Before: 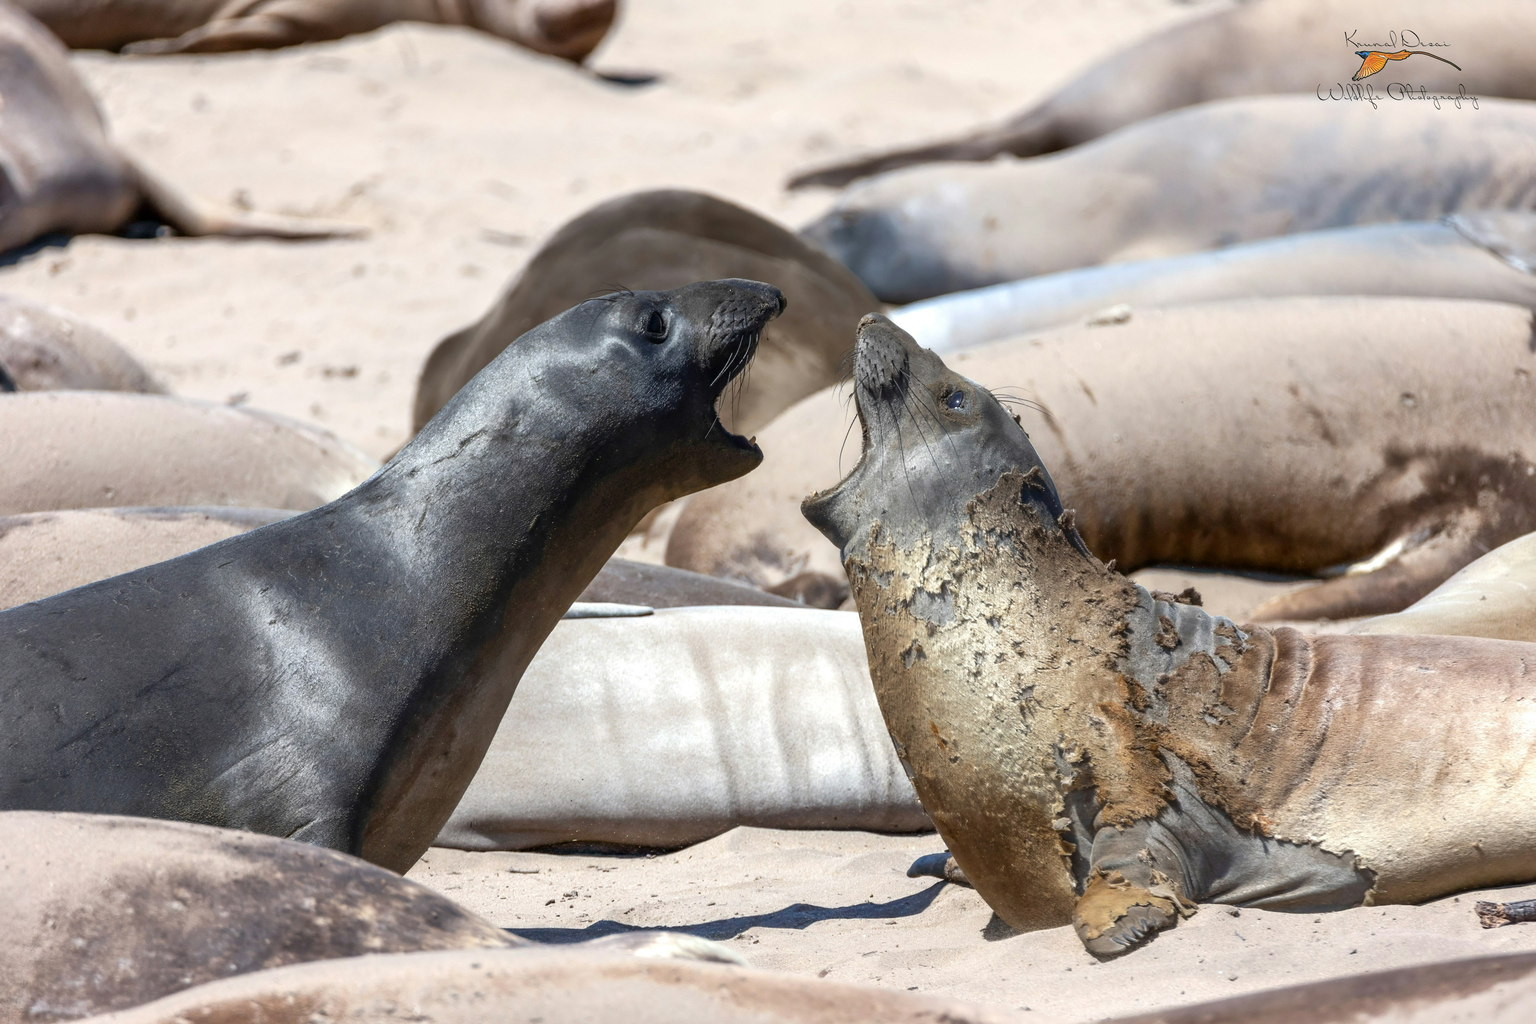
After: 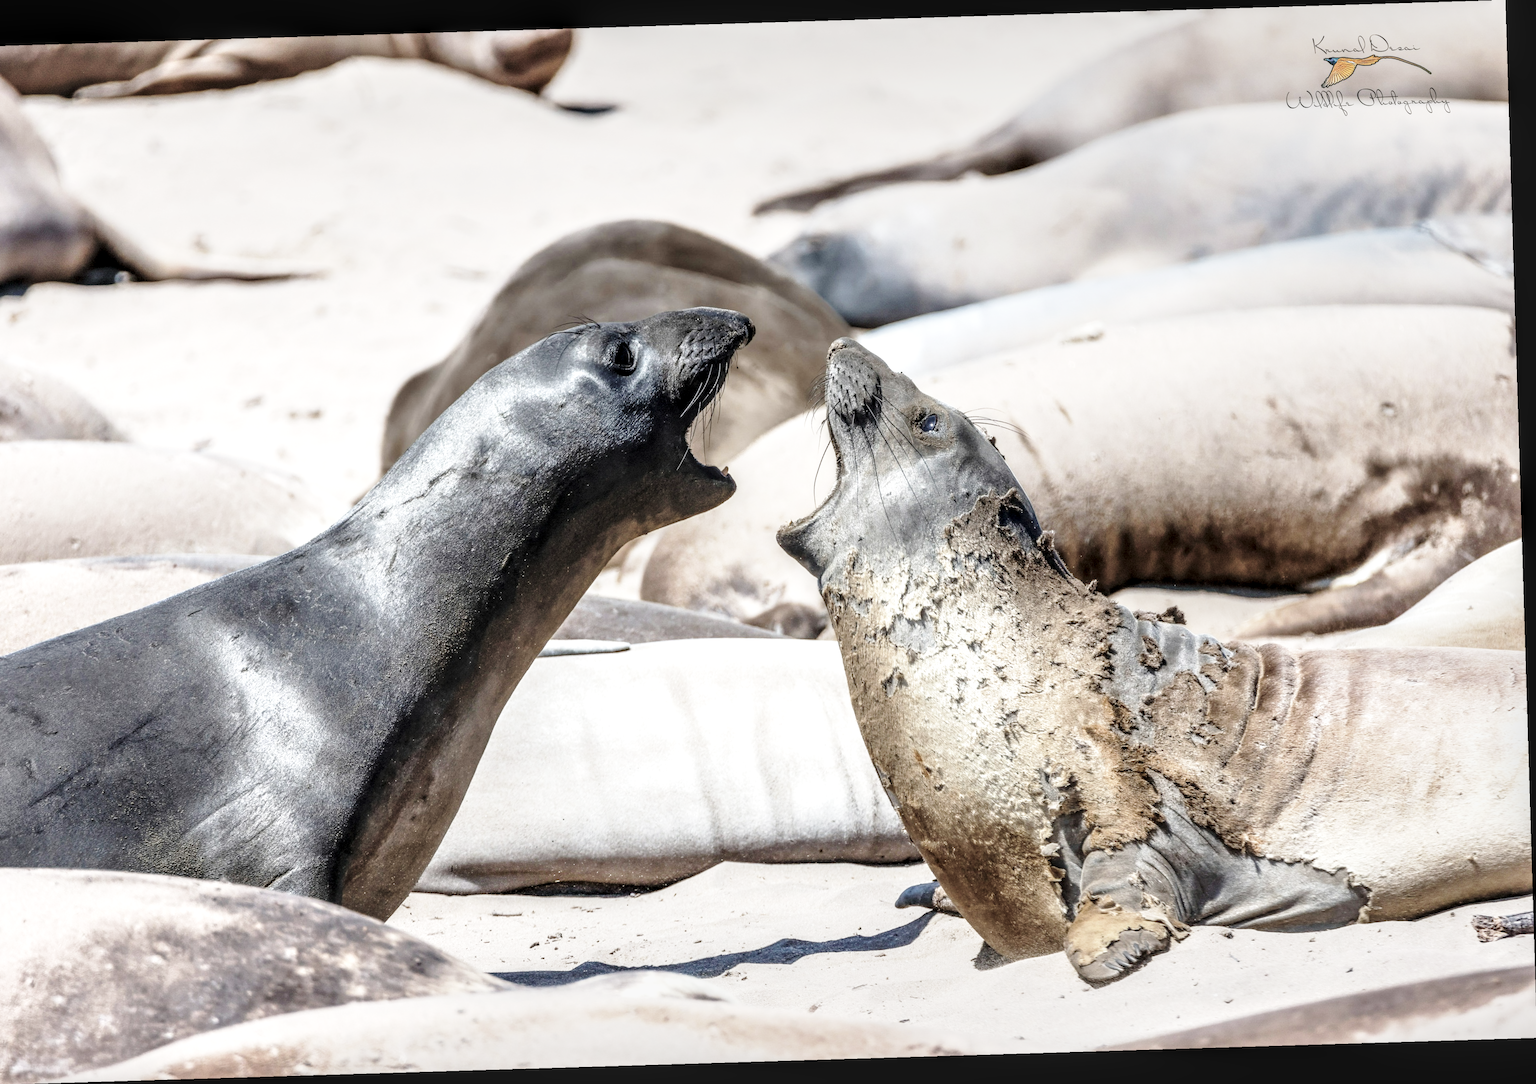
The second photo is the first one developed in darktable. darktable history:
contrast brightness saturation: brightness 0.18, saturation -0.5
rotate and perspective: rotation -1.75°, automatic cropping off
crop and rotate: left 3.238%
velvia: on, module defaults
base curve: curves: ch0 [(0, 0) (0.028, 0.03) (0.121, 0.232) (0.46, 0.748) (0.859, 0.968) (1, 1)], preserve colors none
local contrast: detail 150%
